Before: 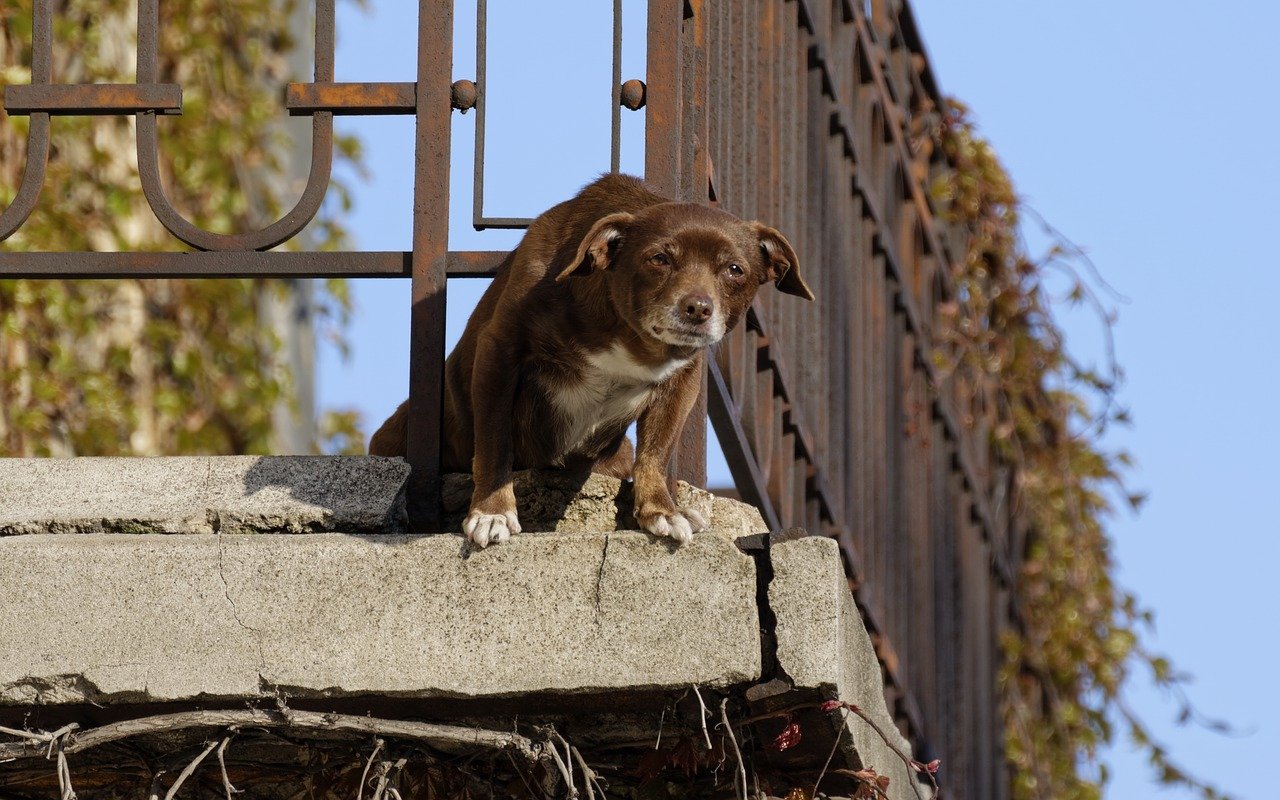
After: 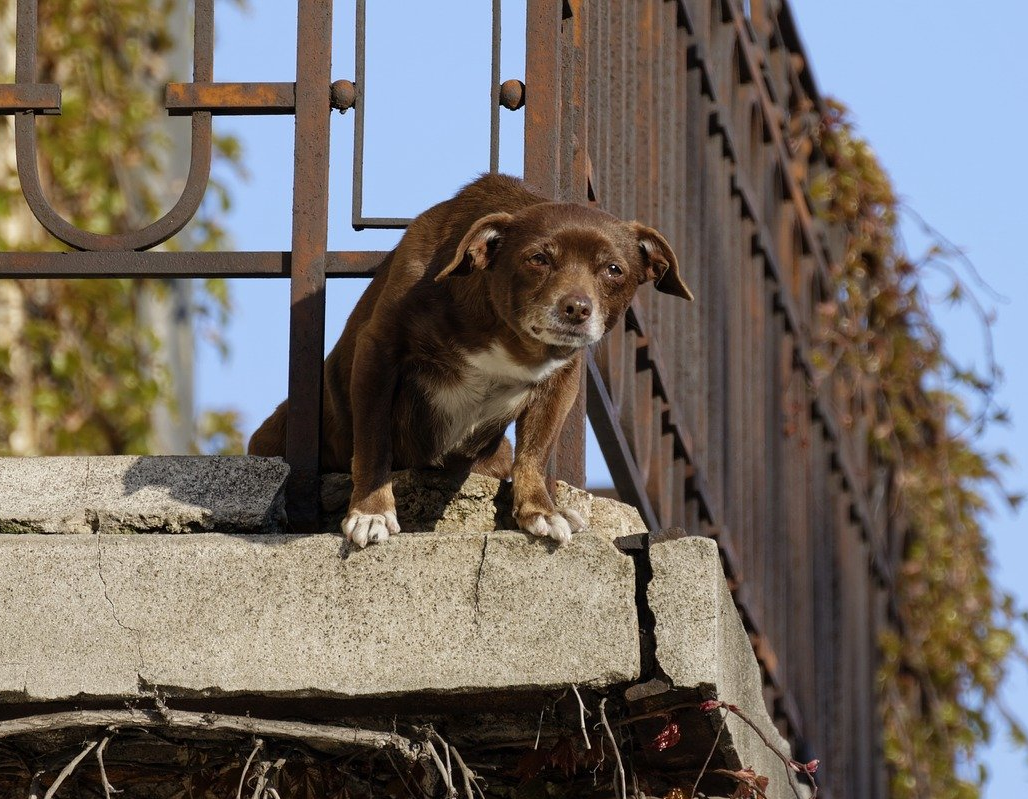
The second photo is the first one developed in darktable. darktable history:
crop and rotate: left 9.49%, right 10.196%
